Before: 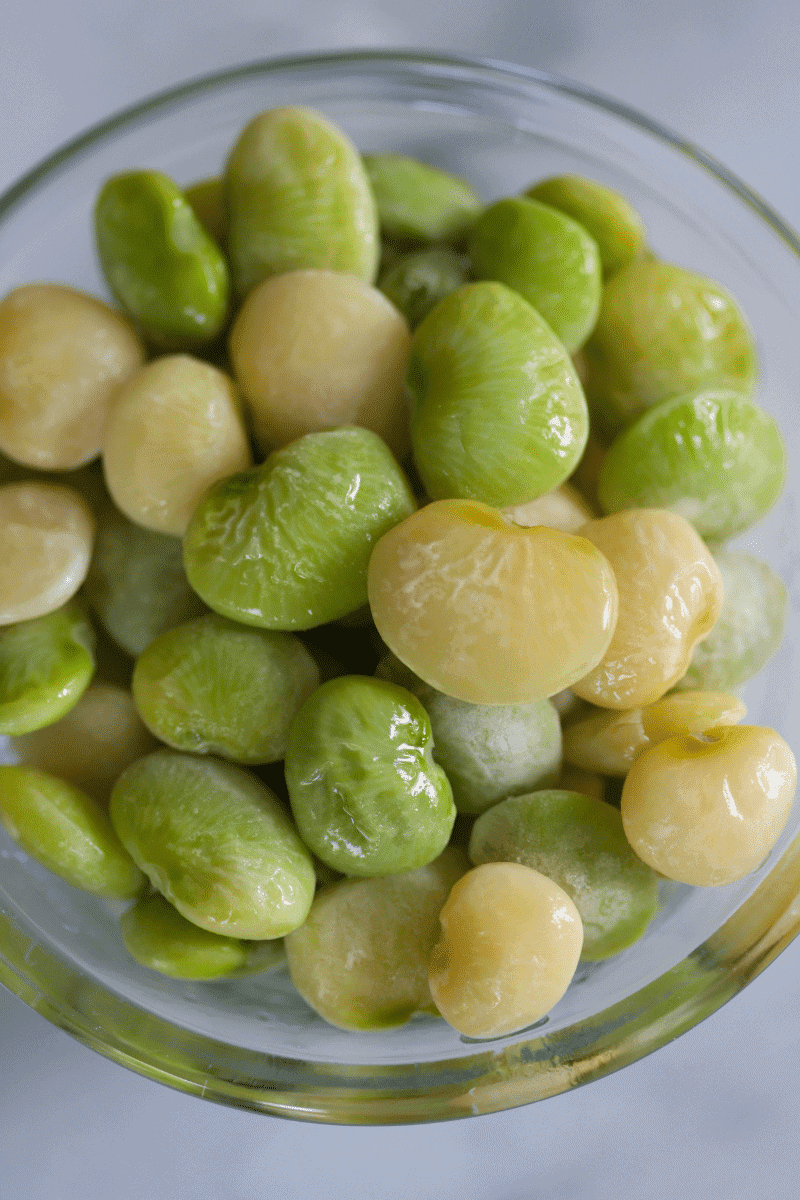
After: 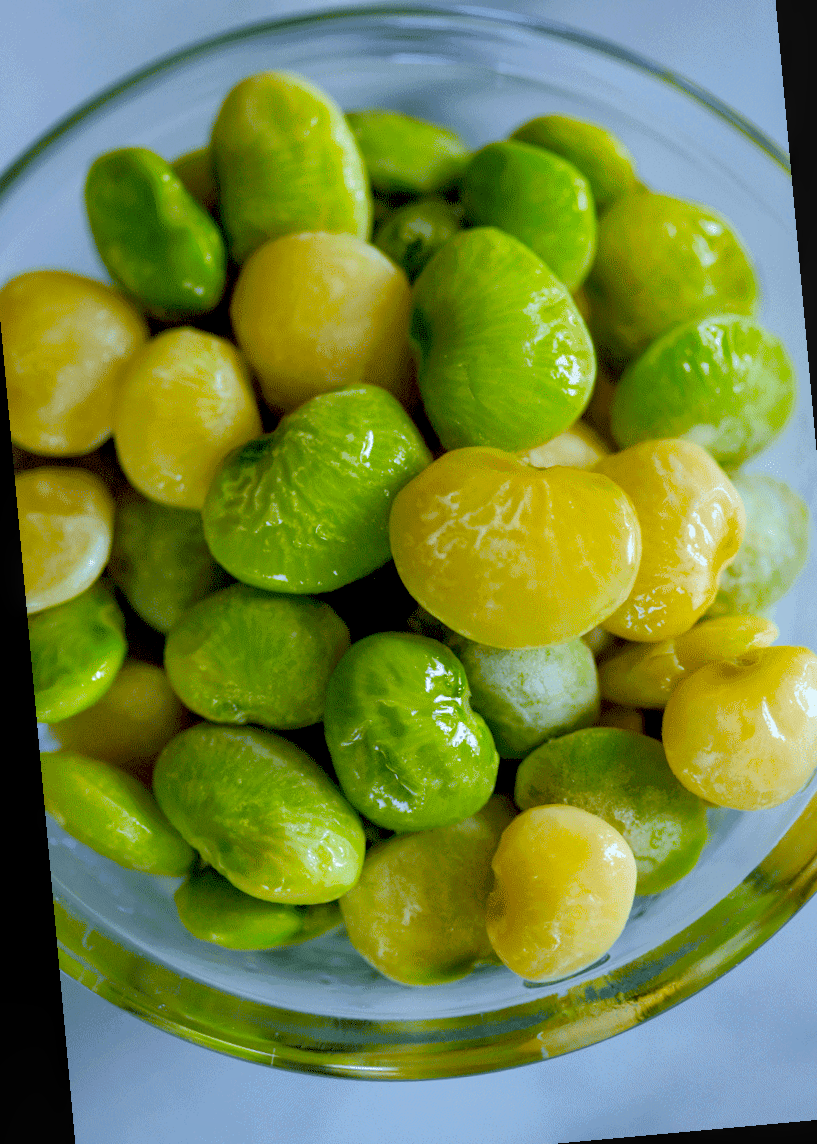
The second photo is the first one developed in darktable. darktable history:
velvia: strength 17%
crop: left 3.305%, top 6.436%, right 6.389%, bottom 3.258%
local contrast: on, module defaults
exposure: black level correction 0.025, exposure 0.182 EV, compensate highlight preservation false
color calibration: illuminant Planckian (black body), adaptation linear Bradford (ICC v4), x 0.364, y 0.367, temperature 4417.56 K, saturation algorithm version 1 (2020)
color balance: input saturation 134.34%, contrast -10.04%, contrast fulcrum 19.67%, output saturation 133.51%
color correction: saturation 0.8
rotate and perspective: rotation -5.2°, automatic cropping off
